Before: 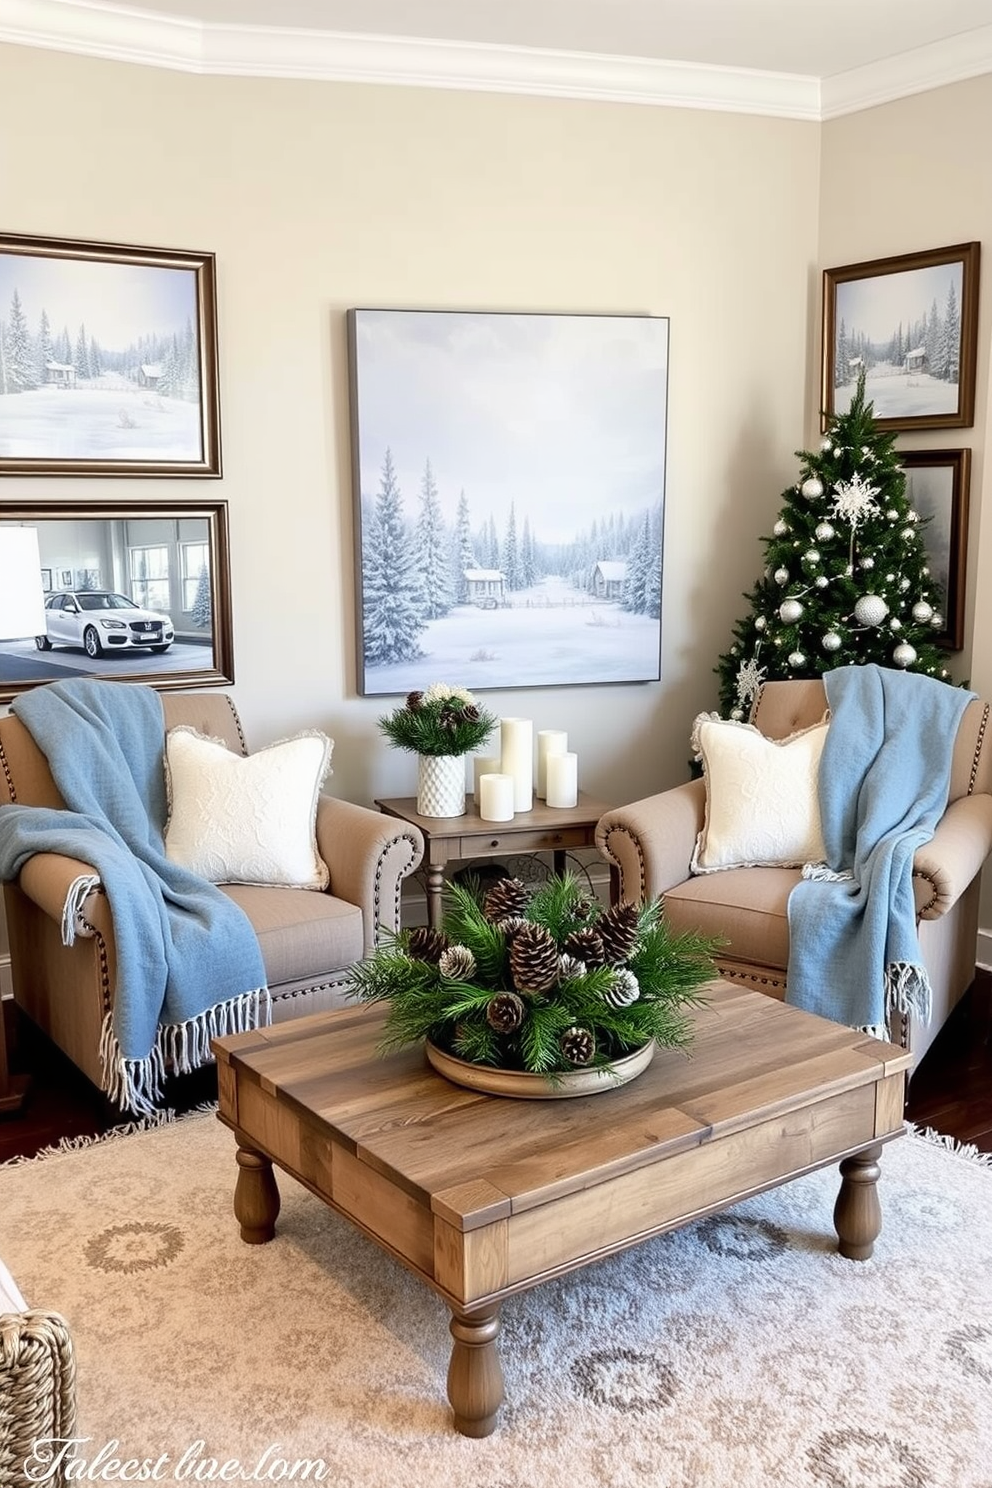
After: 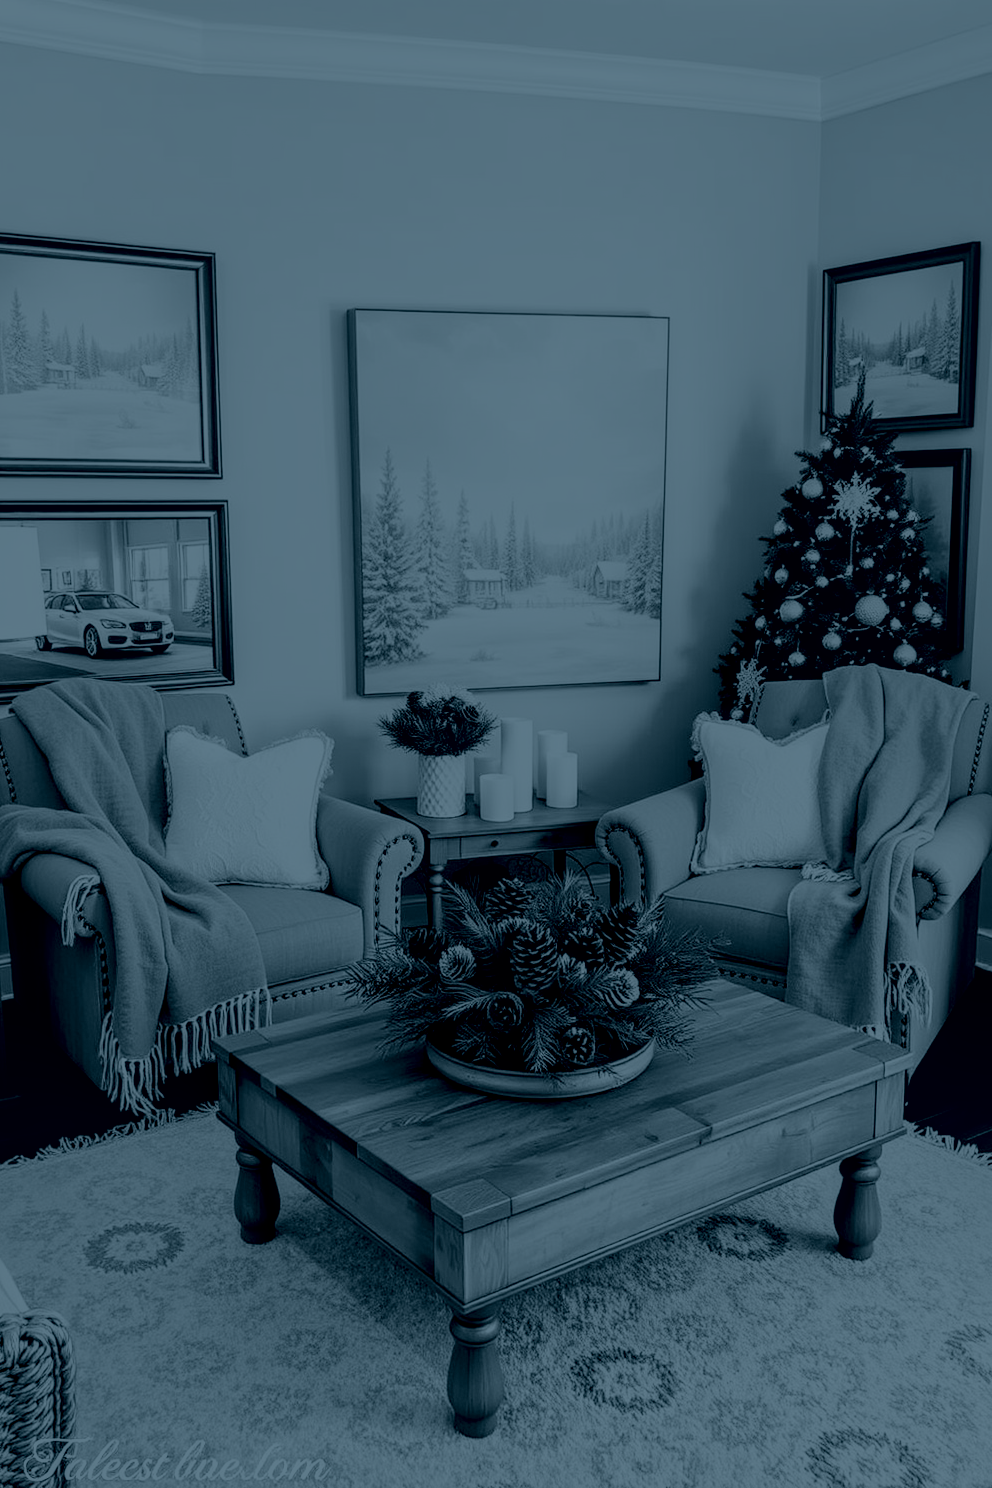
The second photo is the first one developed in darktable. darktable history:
local contrast: on, module defaults
colorize: hue 194.4°, saturation 29%, source mix 61.75%, lightness 3.98%, version 1
filmic rgb: black relative exposure -5 EV, hardness 2.88, contrast 1.3, highlights saturation mix -30%
